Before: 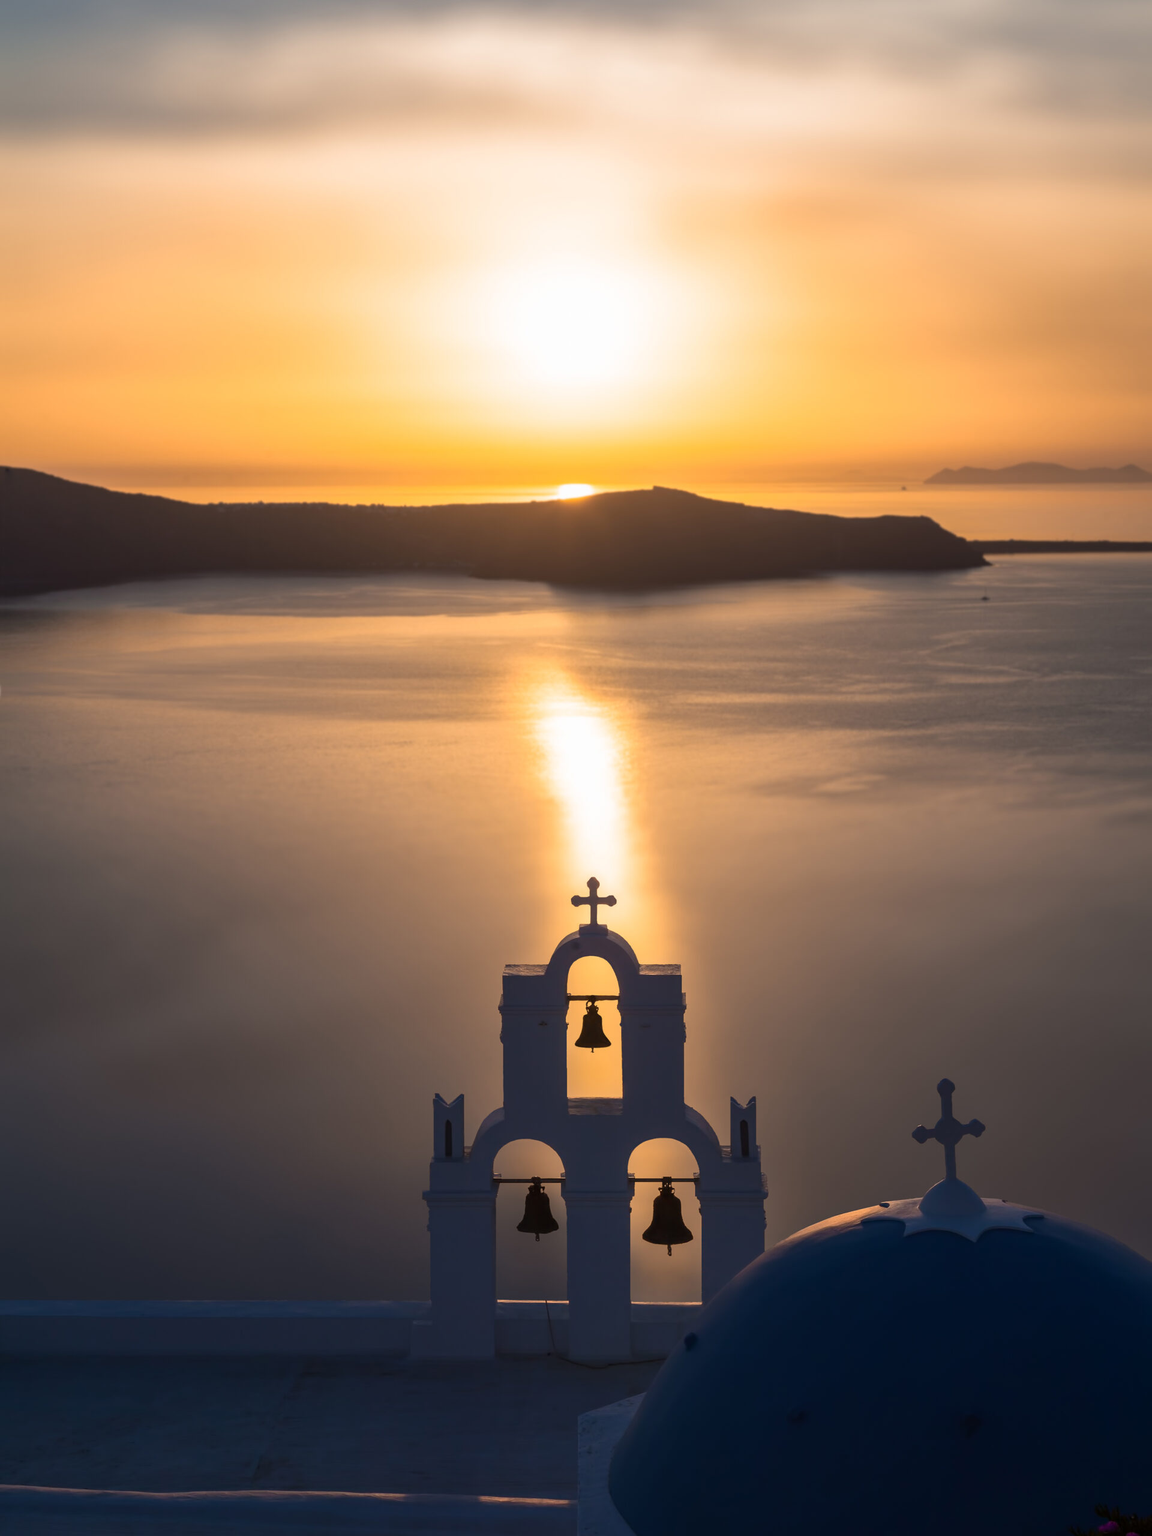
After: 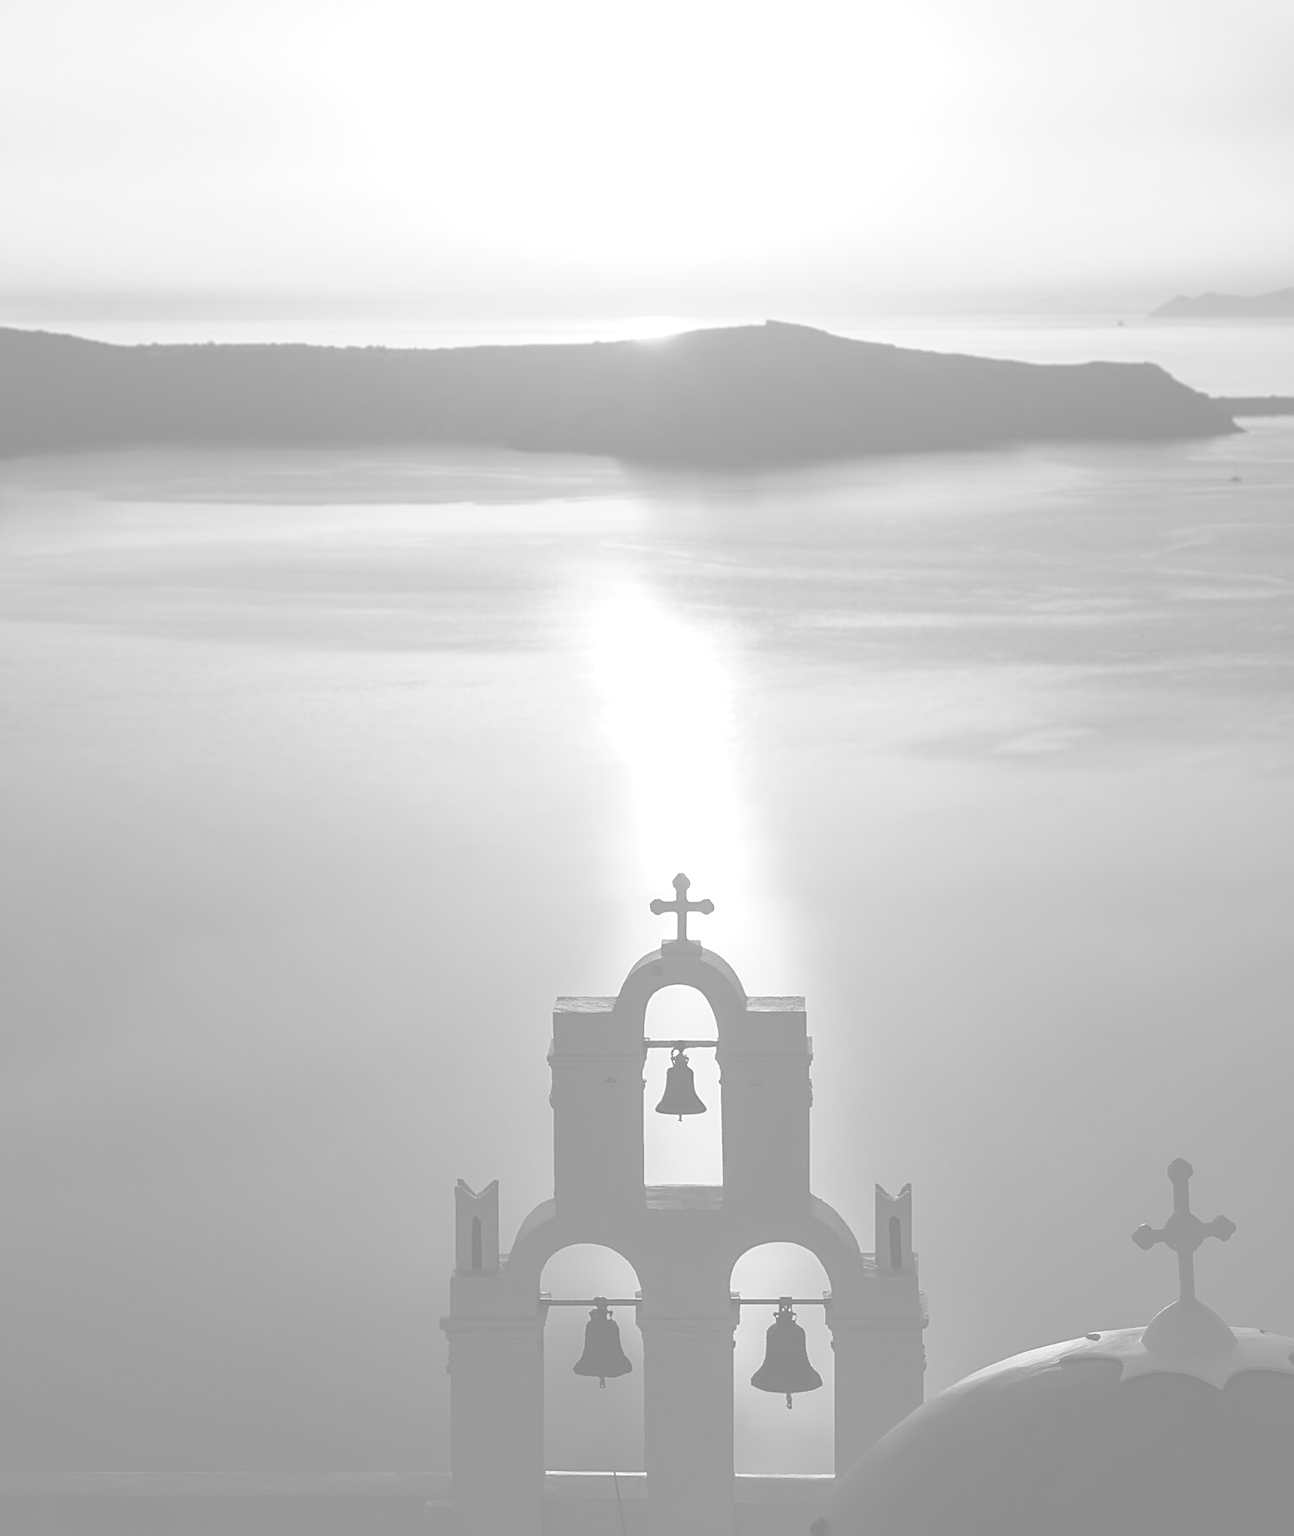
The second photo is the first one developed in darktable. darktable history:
crop: left 9.712%, top 16.928%, right 10.845%, bottom 12.332%
colorize: hue 43.2°, saturation 40%, version 1
sharpen: on, module defaults
monochrome: a 32, b 64, size 2.3
